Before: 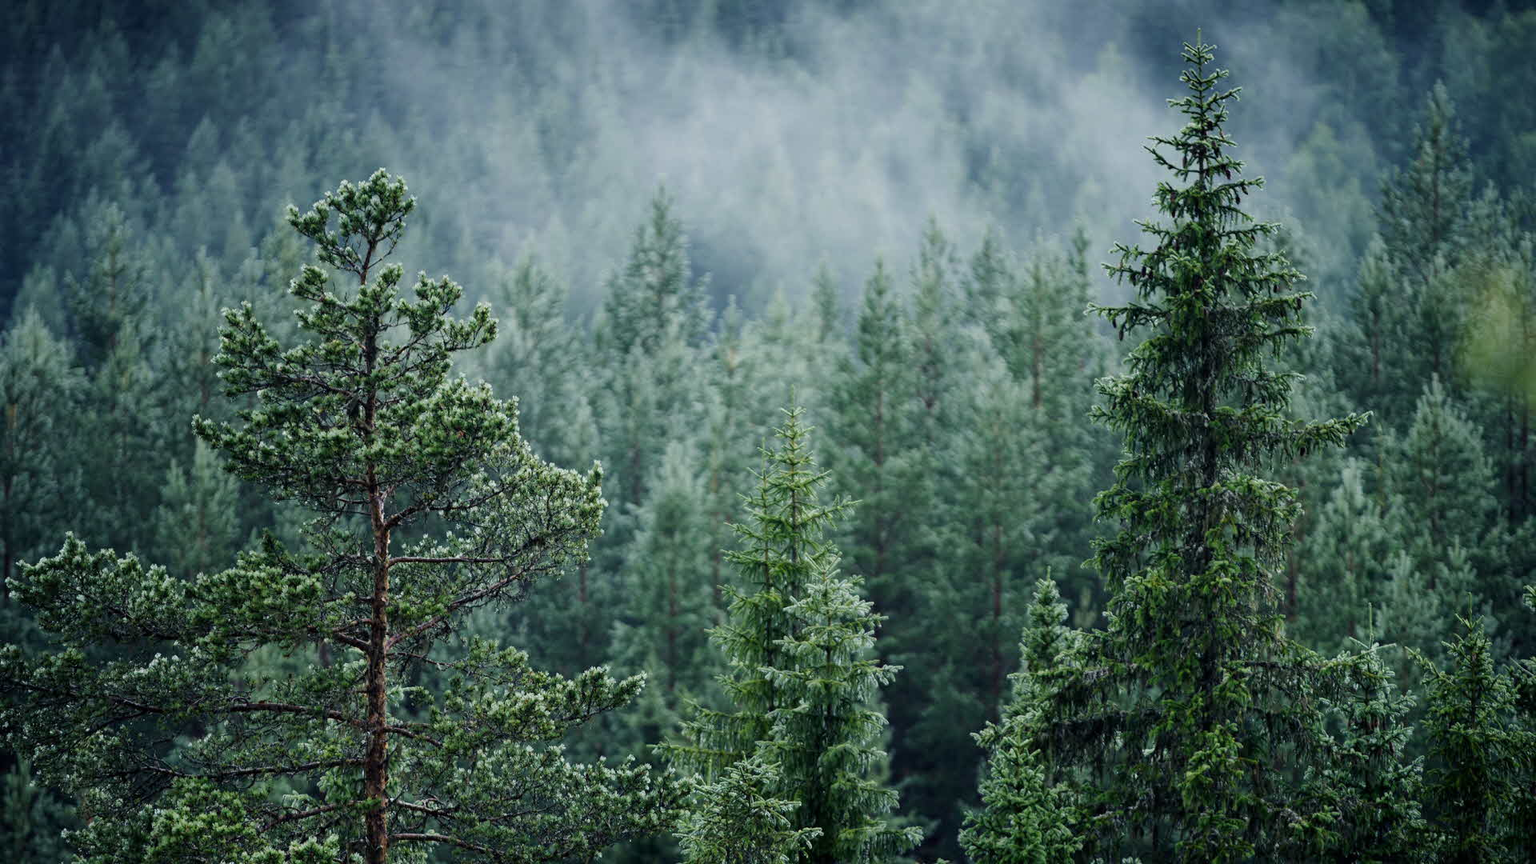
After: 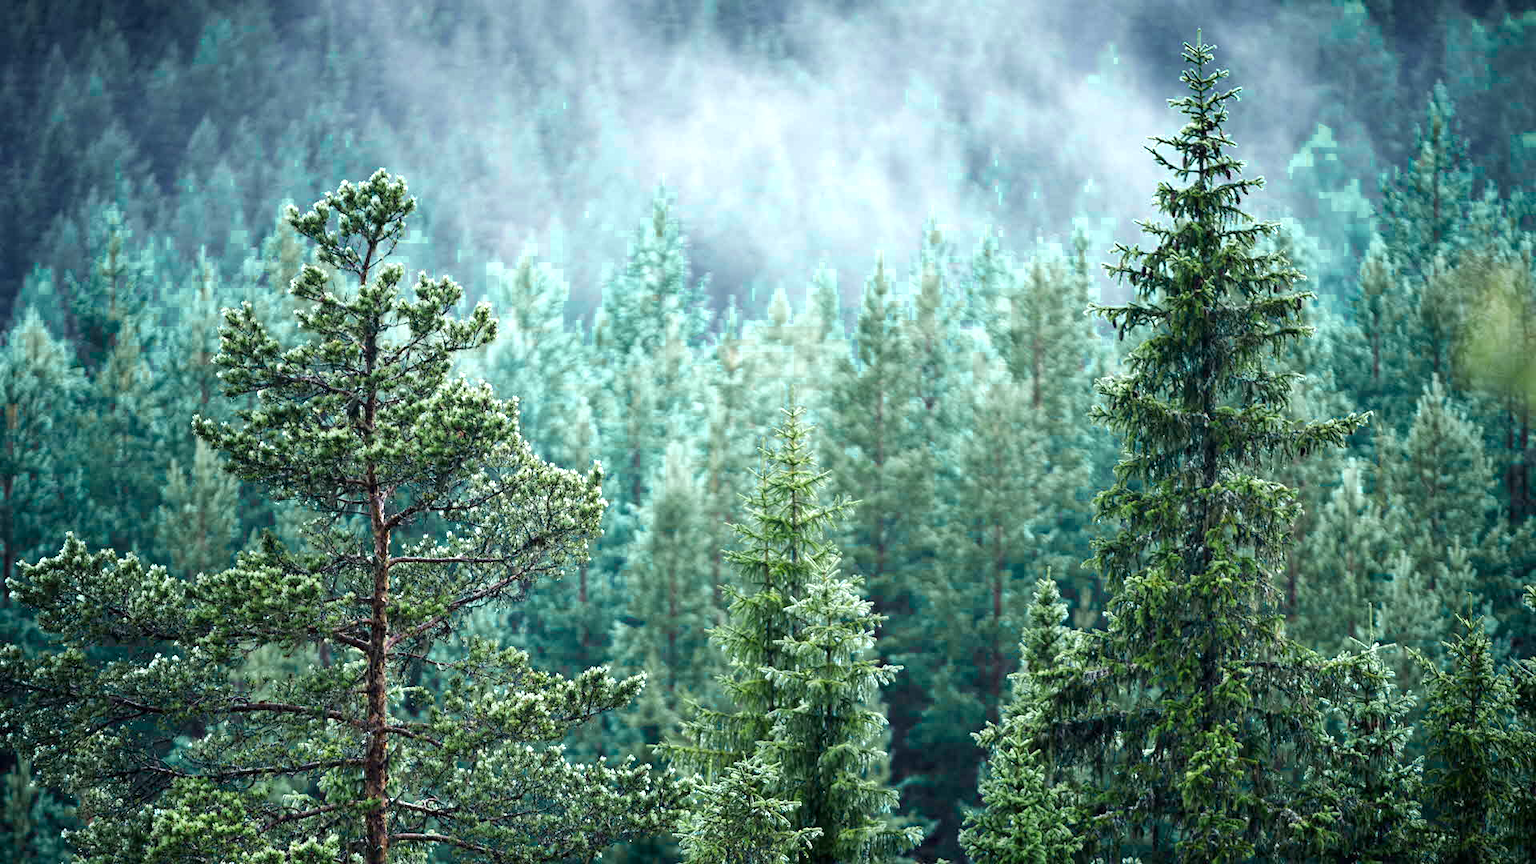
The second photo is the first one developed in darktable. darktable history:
exposure: exposure 1 EV, compensate highlight preservation false
color zones: curves: ch0 [(0.25, 0.5) (0.423, 0.5) (0.443, 0.5) (0.521, 0.756) (0.568, 0.5) (0.576, 0.5) (0.75, 0.5)]; ch1 [(0.25, 0.5) (0.423, 0.5) (0.443, 0.5) (0.539, 0.873) (0.624, 0.565) (0.631, 0.5) (0.75, 0.5)]
